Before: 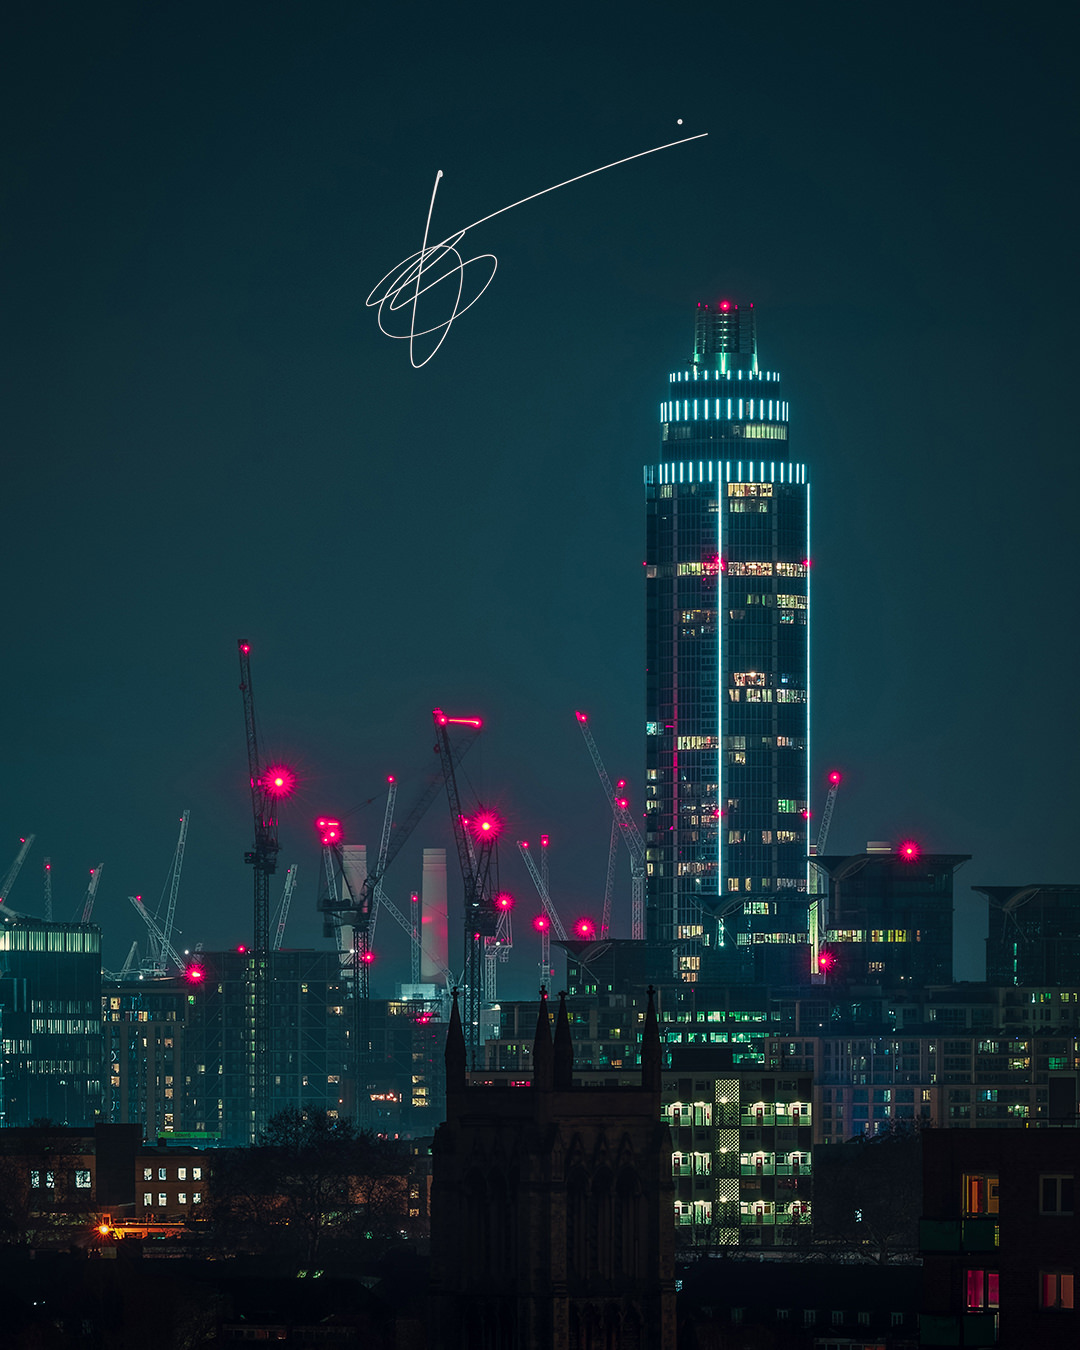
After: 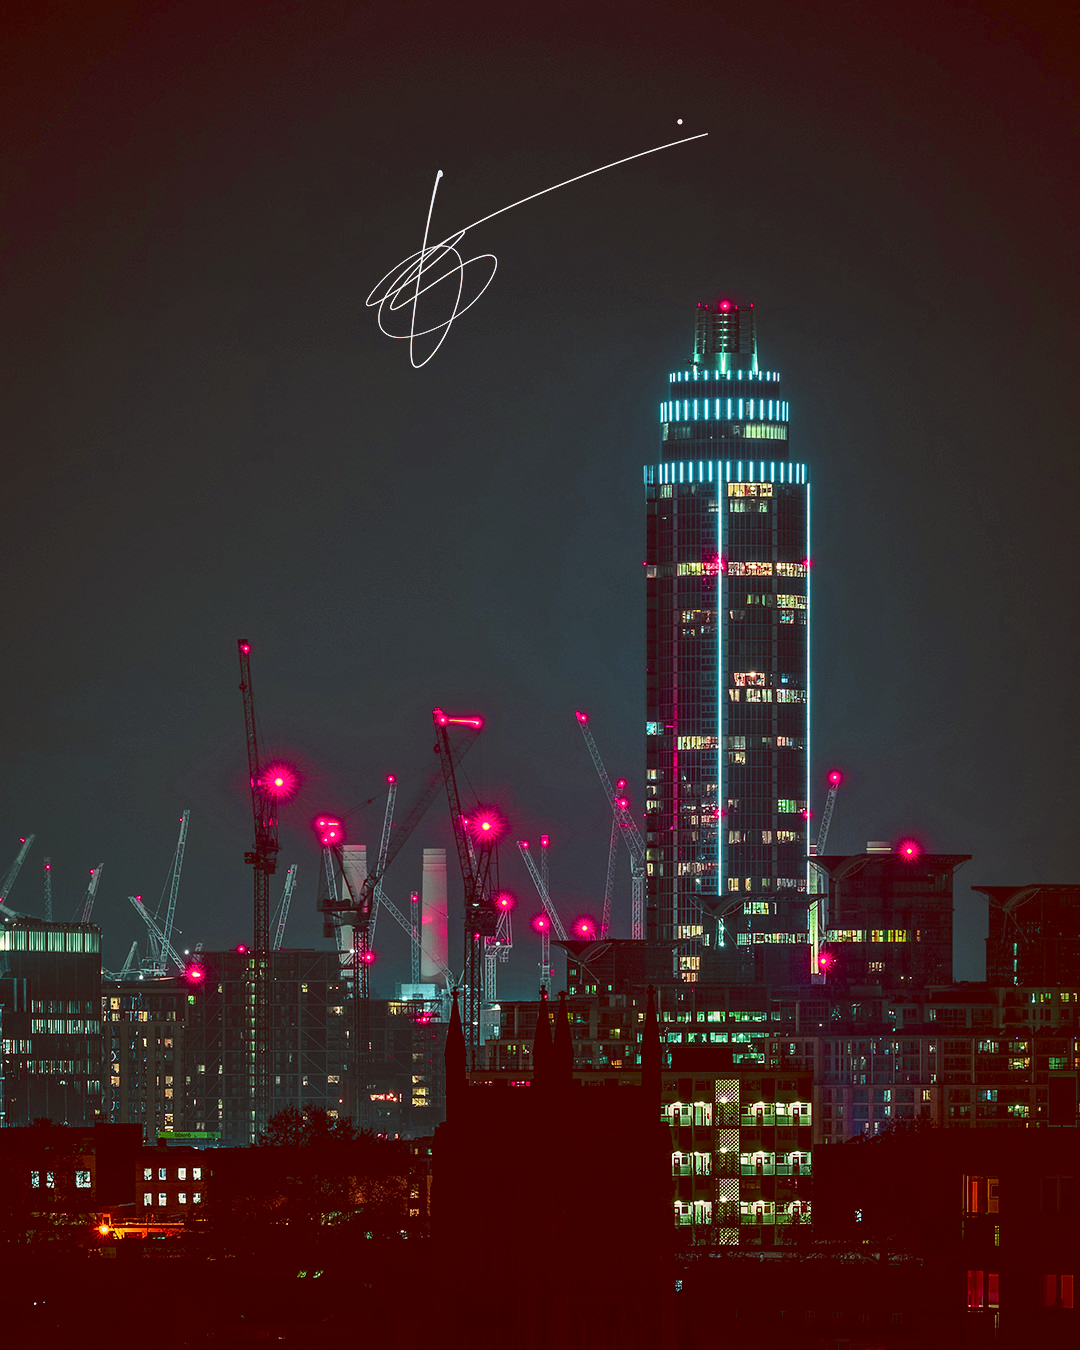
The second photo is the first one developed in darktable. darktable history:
exposure: exposure 0.131 EV, compensate highlight preservation false
color balance: lift [1, 1.011, 0.999, 0.989], gamma [1.109, 1.045, 1.039, 0.955], gain [0.917, 0.936, 0.952, 1.064], contrast 2.32%, contrast fulcrum 19%, output saturation 101%
tone curve: curves: ch0 [(0, 0) (0.126, 0.086) (0.338, 0.307) (0.494, 0.531) (0.703, 0.762) (1, 1)]; ch1 [(0, 0) (0.346, 0.324) (0.45, 0.426) (0.5, 0.5) (0.522, 0.517) (0.55, 0.578) (1, 1)]; ch2 [(0, 0) (0.44, 0.424) (0.501, 0.499) (0.554, 0.554) (0.622, 0.667) (0.707, 0.746) (1, 1)], color space Lab, independent channels, preserve colors none
